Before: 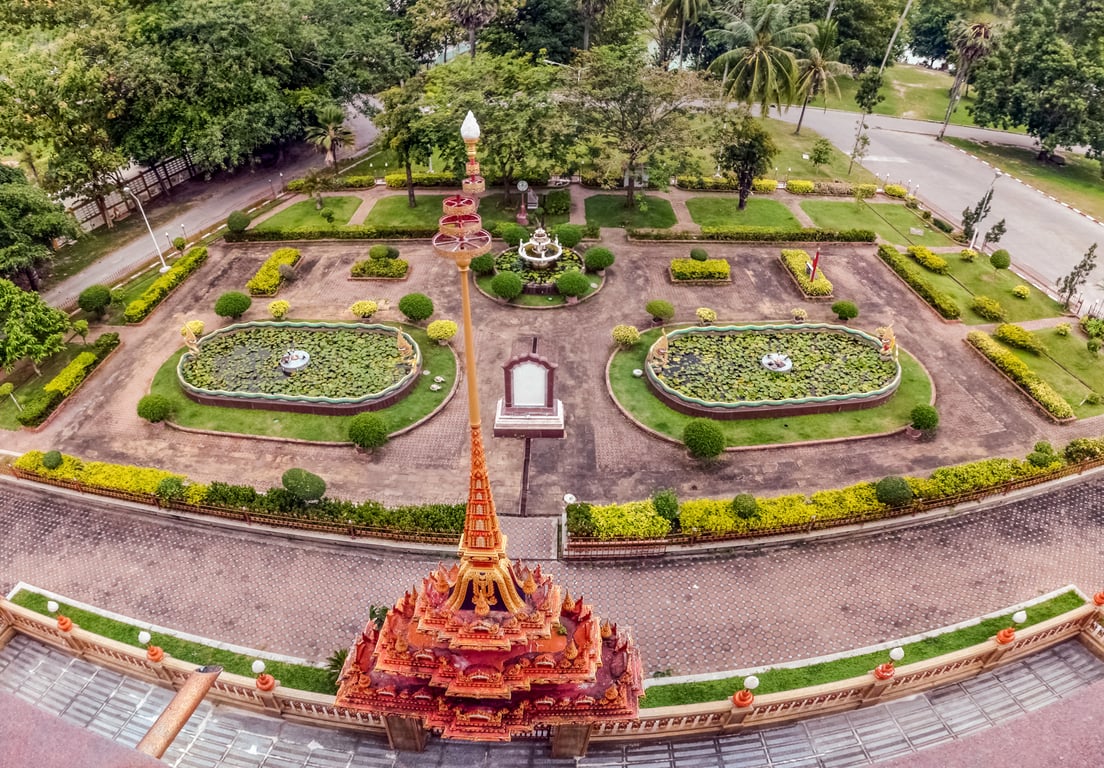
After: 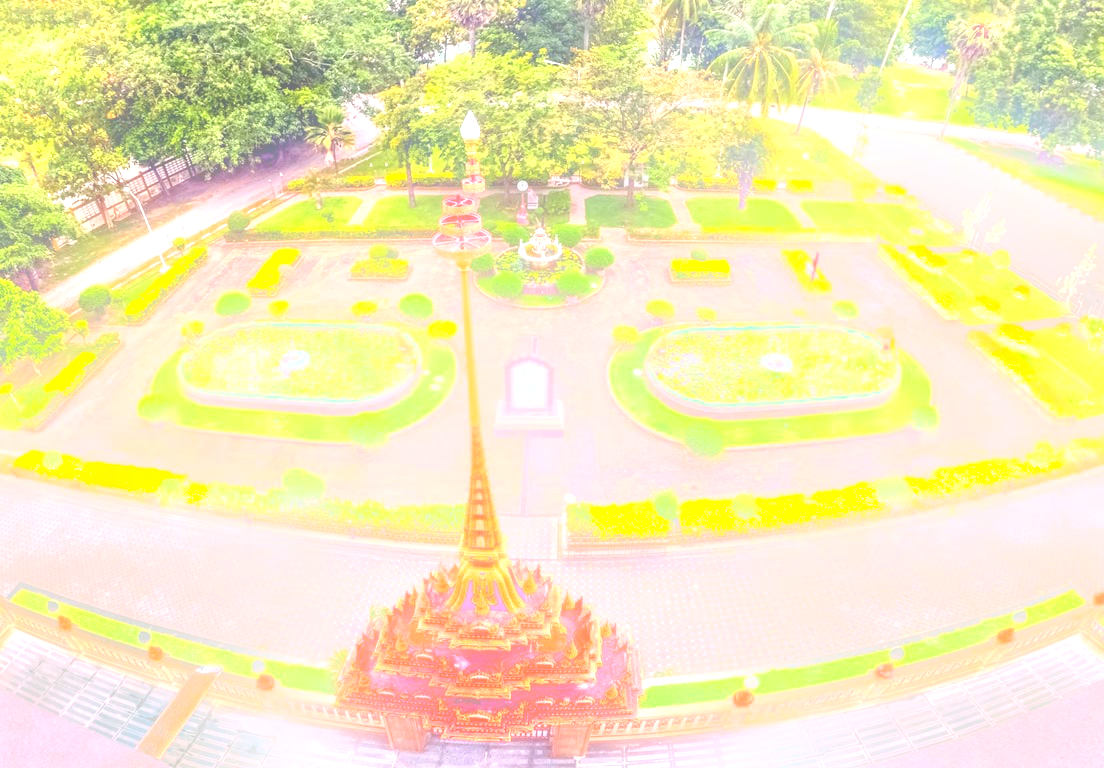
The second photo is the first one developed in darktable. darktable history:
exposure: exposure 2 EV, compensate highlight preservation false
contrast brightness saturation: contrast -0.11
bloom: on, module defaults
